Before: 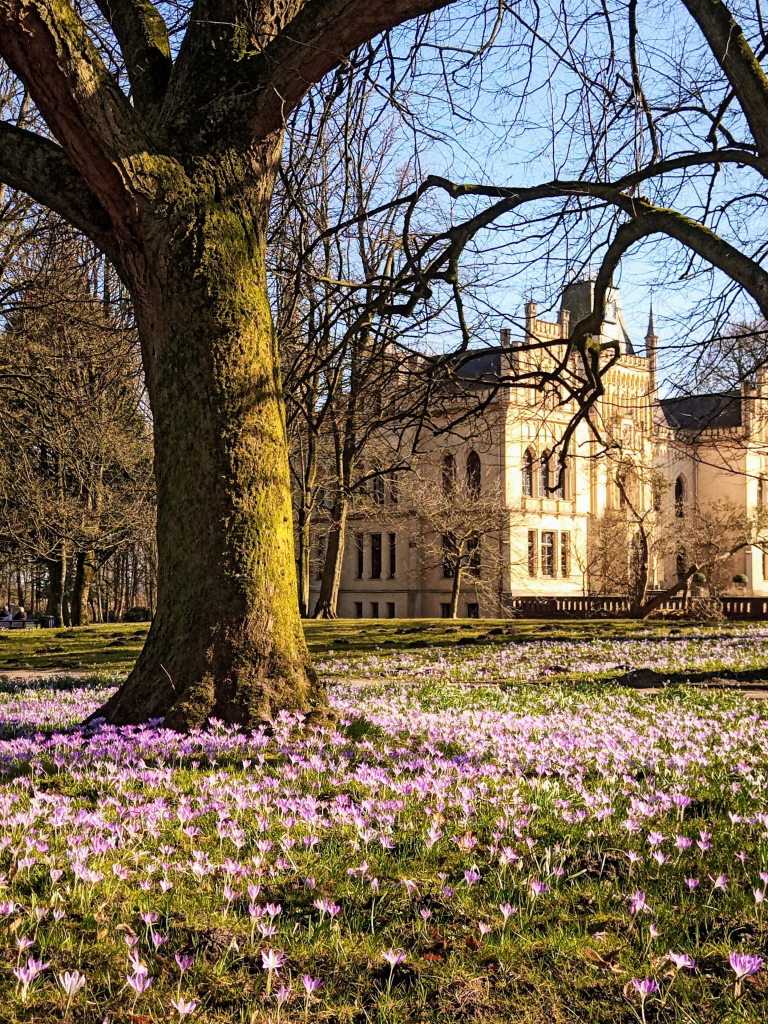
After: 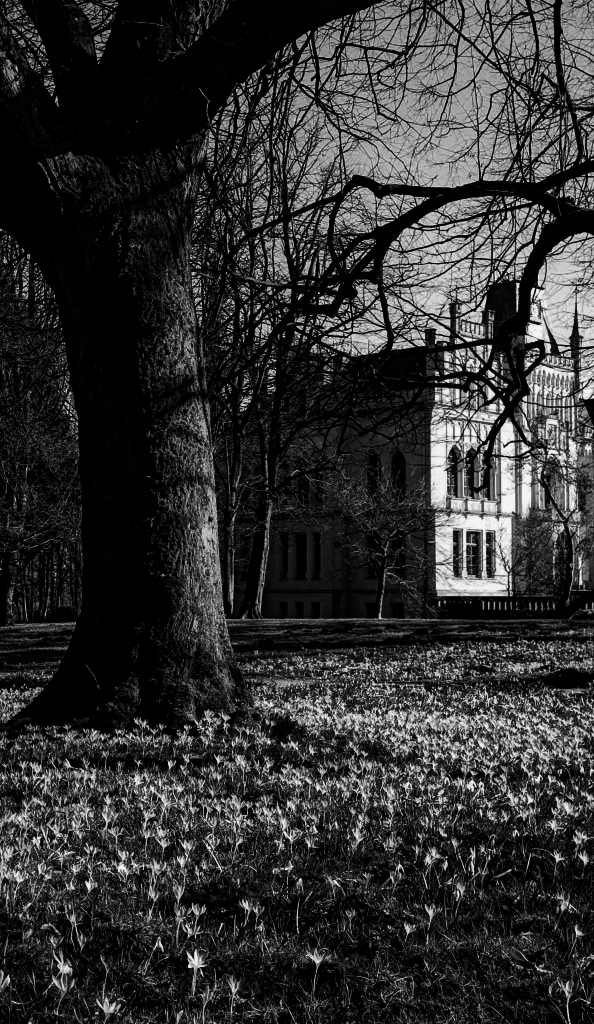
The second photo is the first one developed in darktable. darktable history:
crop: left 9.88%, right 12.664%
contrast brightness saturation: contrast 0.02, brightness -1, saturation -1
